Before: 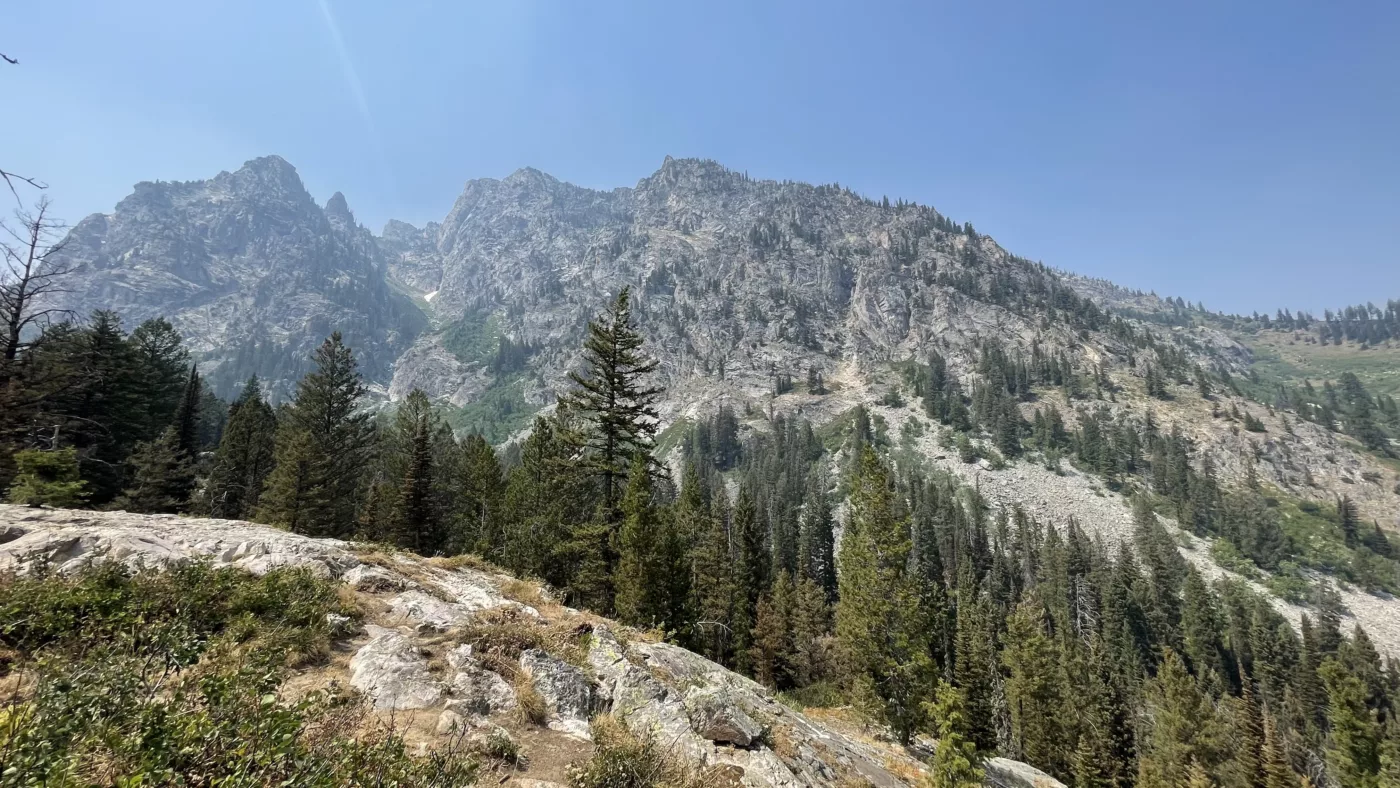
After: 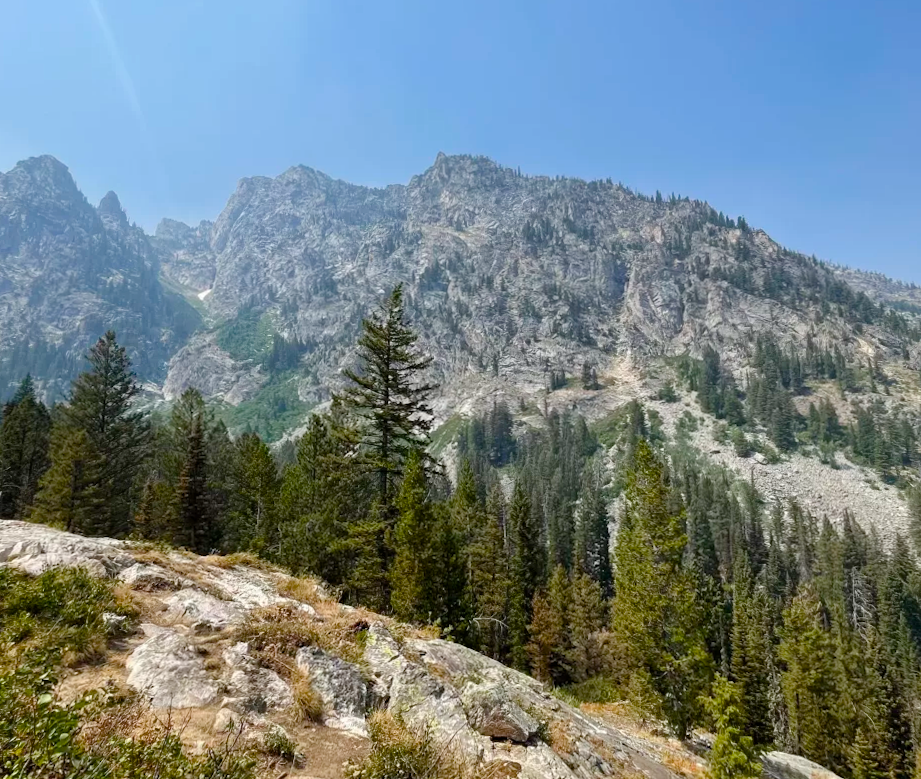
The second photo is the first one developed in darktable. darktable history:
crop and rotate: left 15.754%, right 17.579%
color balance rgb: perceptual saturation grading › global saturation 20%, perceptual saturation grading › highlights -25%, perceptual saturation grading › shadows 50%
rotate and perspective: rotation -0.45°, automatic cropping original format, crop left 0.008, crop right 0.992, crop top 0.012, crop bottom 0.988
